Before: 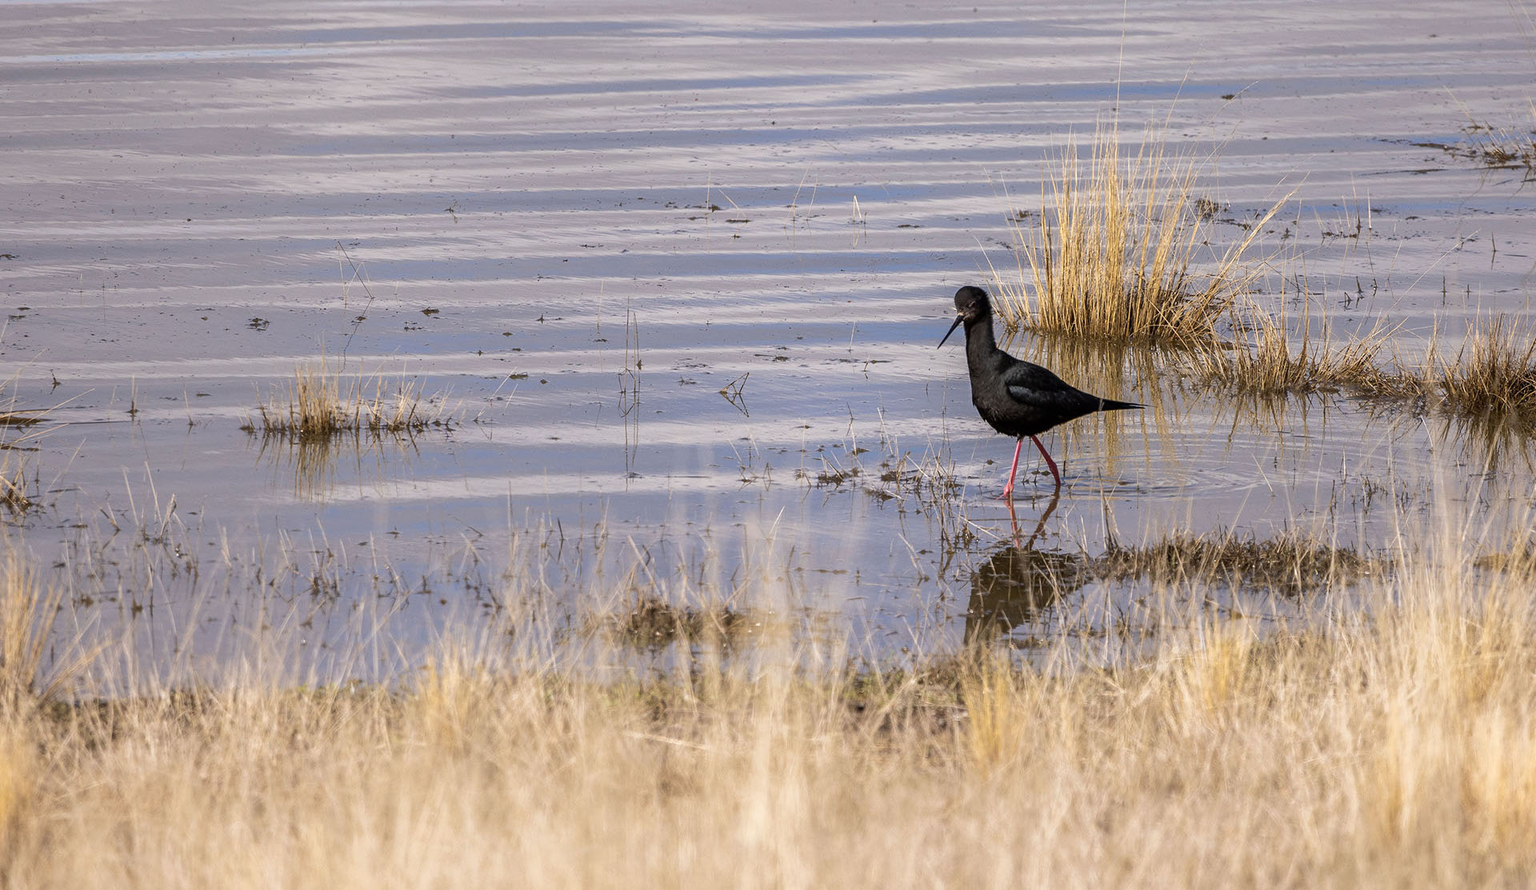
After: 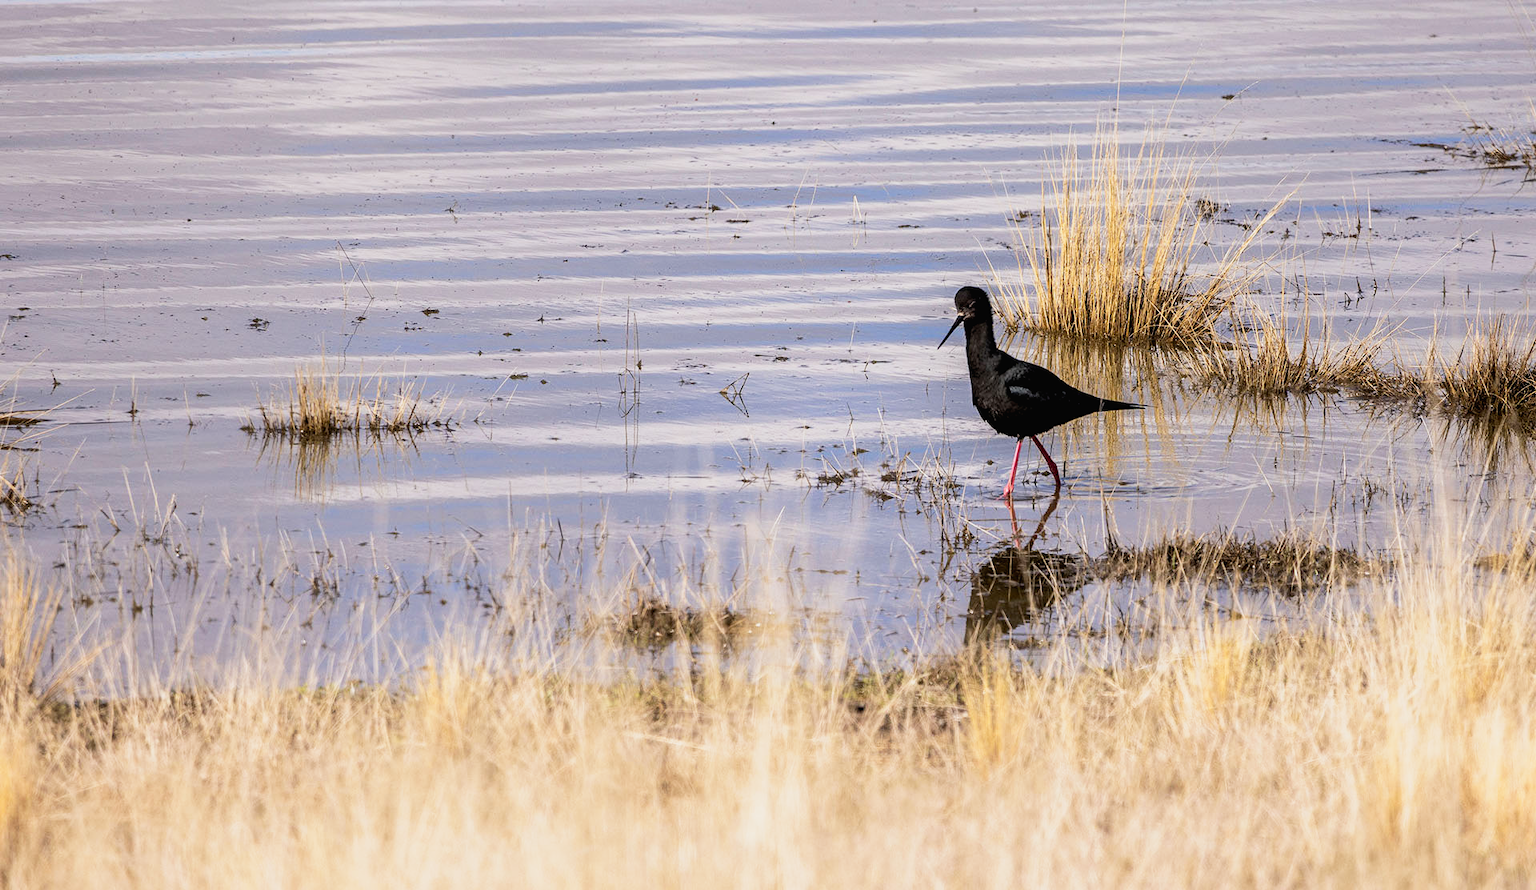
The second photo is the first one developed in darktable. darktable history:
tone curve: curves: ch0 [(0, 0.013) (0.054, 0.018) (0.205, 0.191) (0.289, 0.292) (0.39, 0.424) (0.493, 0.551) (0.647, 0.752) (0.778, 0.895) (1, 0.998)]; ch1 [(0, 0) (0.385, 0.343) (0.439, 0.415) (0.494, 0.495) (0.501, 0.501) (0.51, 0.509) (0.54, 0.546) (0.586, 0.606) (0.66, 0.701) (0.783, 0.804) (1, 1)]; ch2 [(0, 0) (0.32, 0.281) (0.403, 0.399) (0.441, 0.428) (0.47, 0.469) (0.498, 0.496) (0.524, 0.538) (0.566, 0.579) (0.633, 0.665) (0.7, 0.711) (1, 1)], preserve colors none
filmic rgb: black relative exposure -8.02 EV, white relative exposure 3.85 EV, hardness 4.32
